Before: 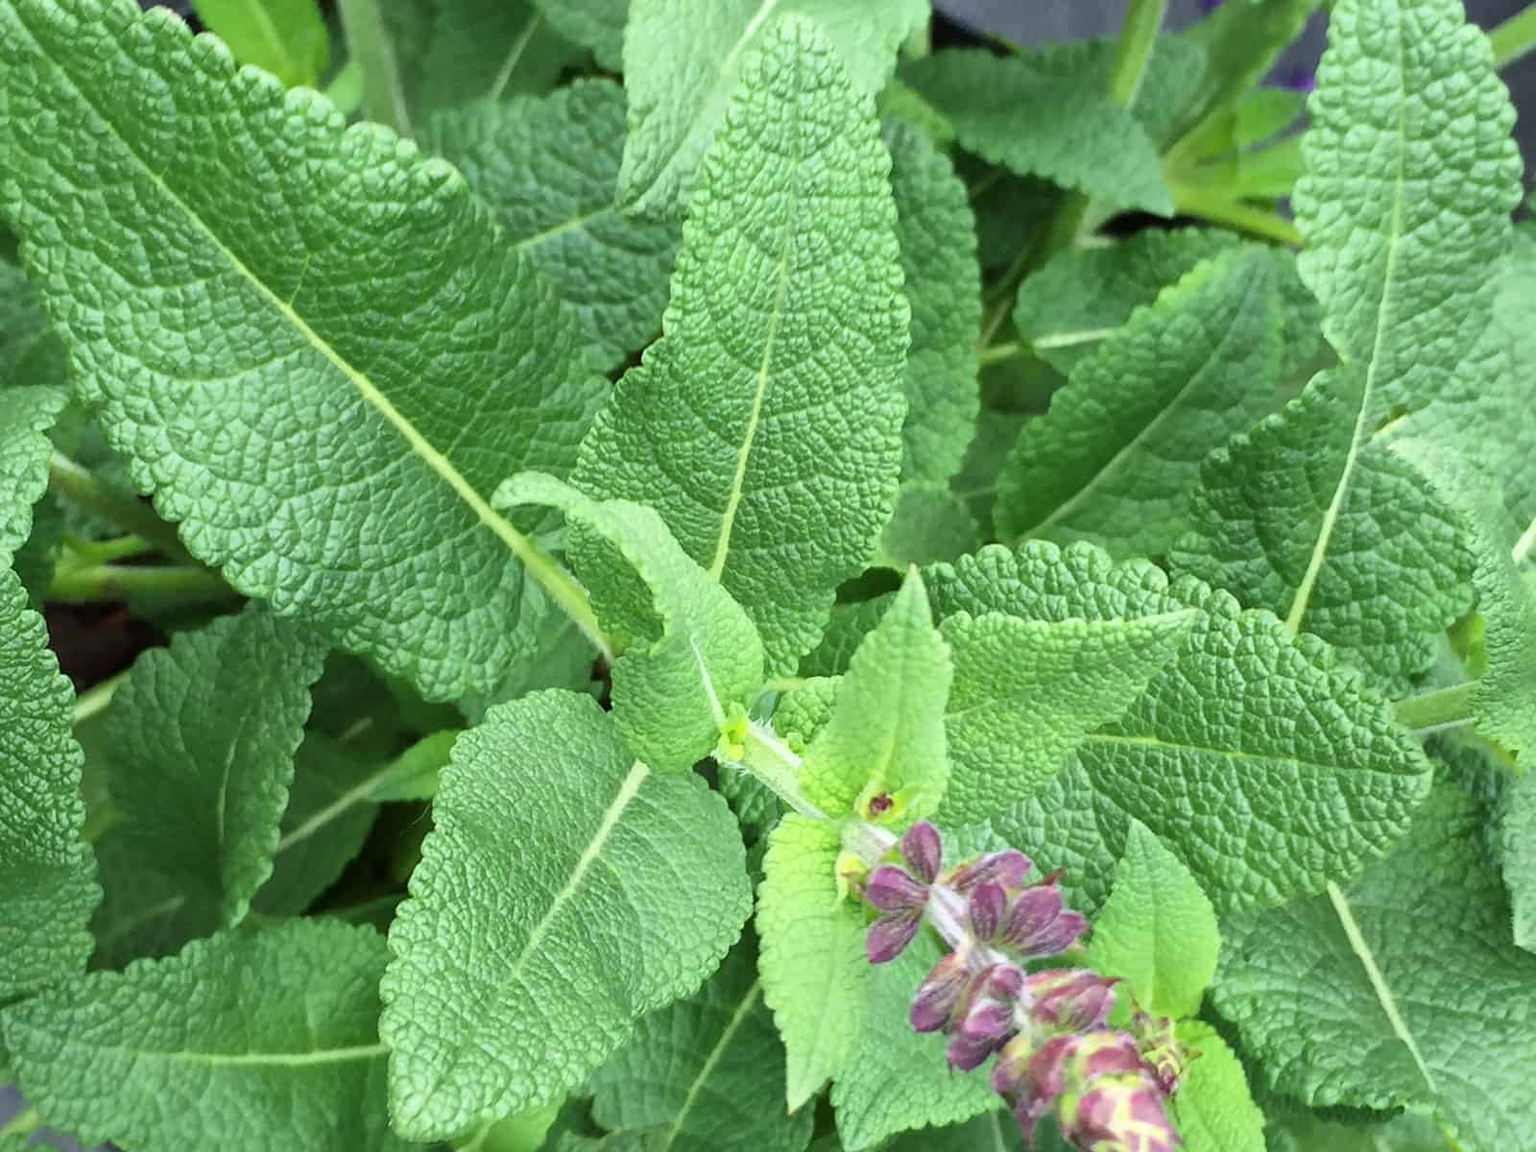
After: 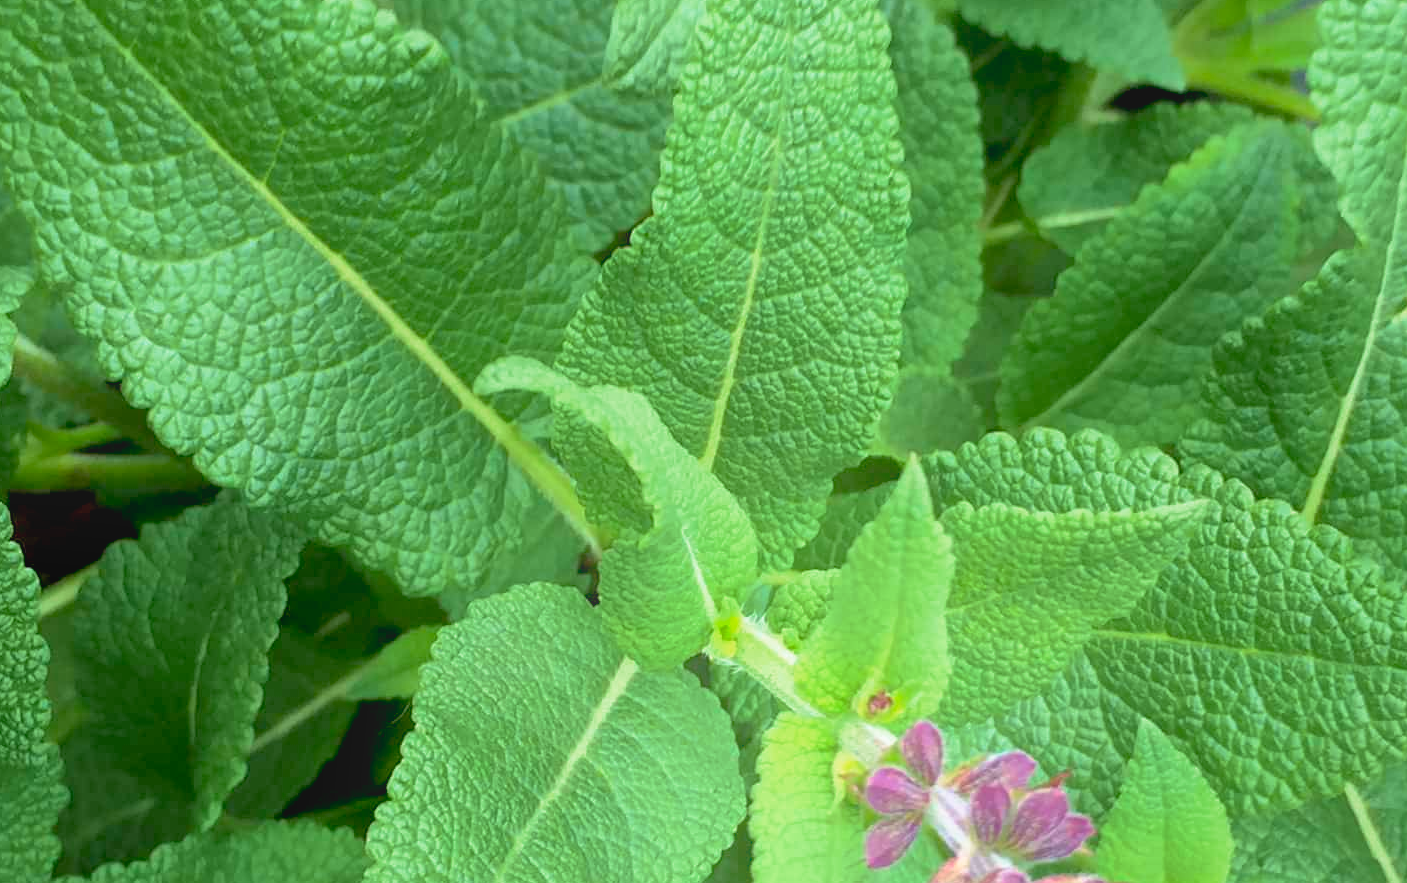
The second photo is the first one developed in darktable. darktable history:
velvia: on, module defaults
crop and rotate: left 2.425%, top 11.305%, right 9.6%, bottom 15.08%
color zones: curves: ch0 [(0, 0.465) (0.092, 0.596) (0.289, 0.464) (0.429, 0.453) (0.571, 0.464) (0.714, 0.455) (0.857, 0.462) (1, 0.465)]
bloom: size 40%
contrast equalizer: y [[0.46, 0.454, 0.451, 0.451, 0.455, 0.46], [0.5 ×6], [0.5 ×6], [0 ×6], [0 ×6]]
shadows and highlights: radius 125.46, shadows 30.51, highlights -30.51, low approximation 0.01, soften with gaussian
base curve: curves: ch0 [(0.017, 0) (0.425, 0.441) (0.844, 0.933) (1, 1)], preserve colors none
